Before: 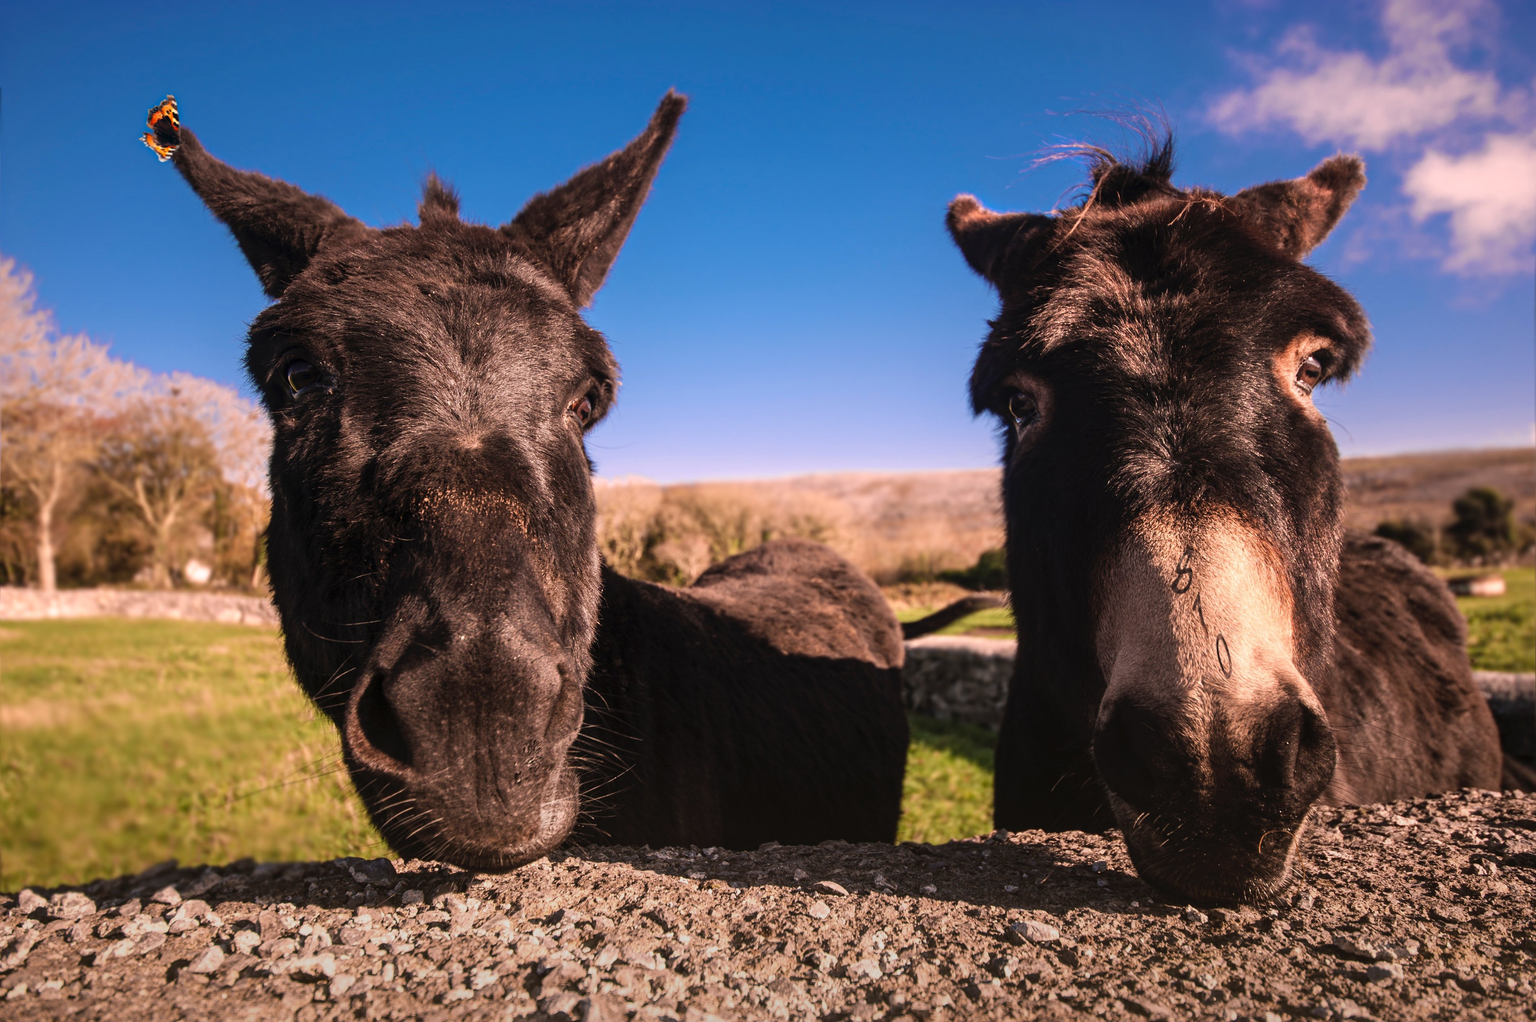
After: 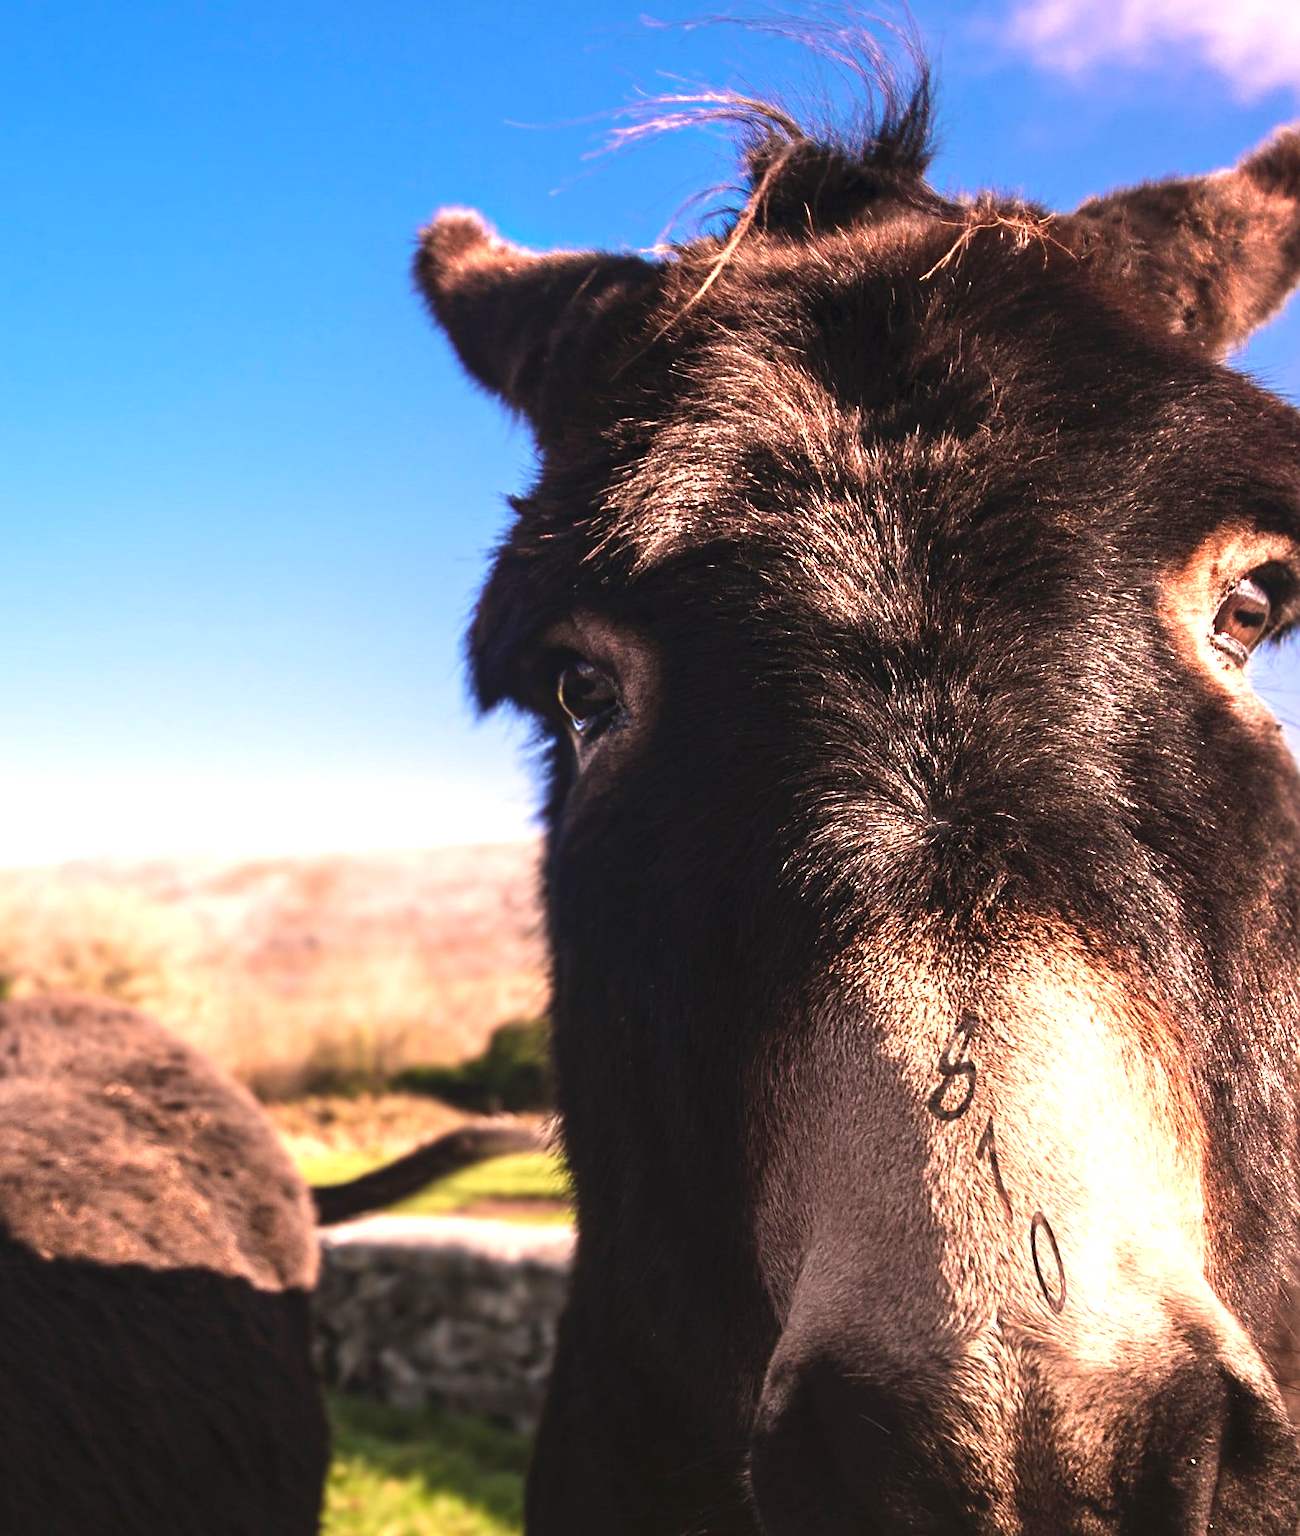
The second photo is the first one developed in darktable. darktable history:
sharpen: radius 1.913, amount 0.408, threshold 1.583
crop and rotate: left 49.805%, top 10.083%, right 13.072%, bottom 24.055%
exposure: black level correction 0, exposure 1 EV, compensate exposure bias true, compensate highlight preservation false
